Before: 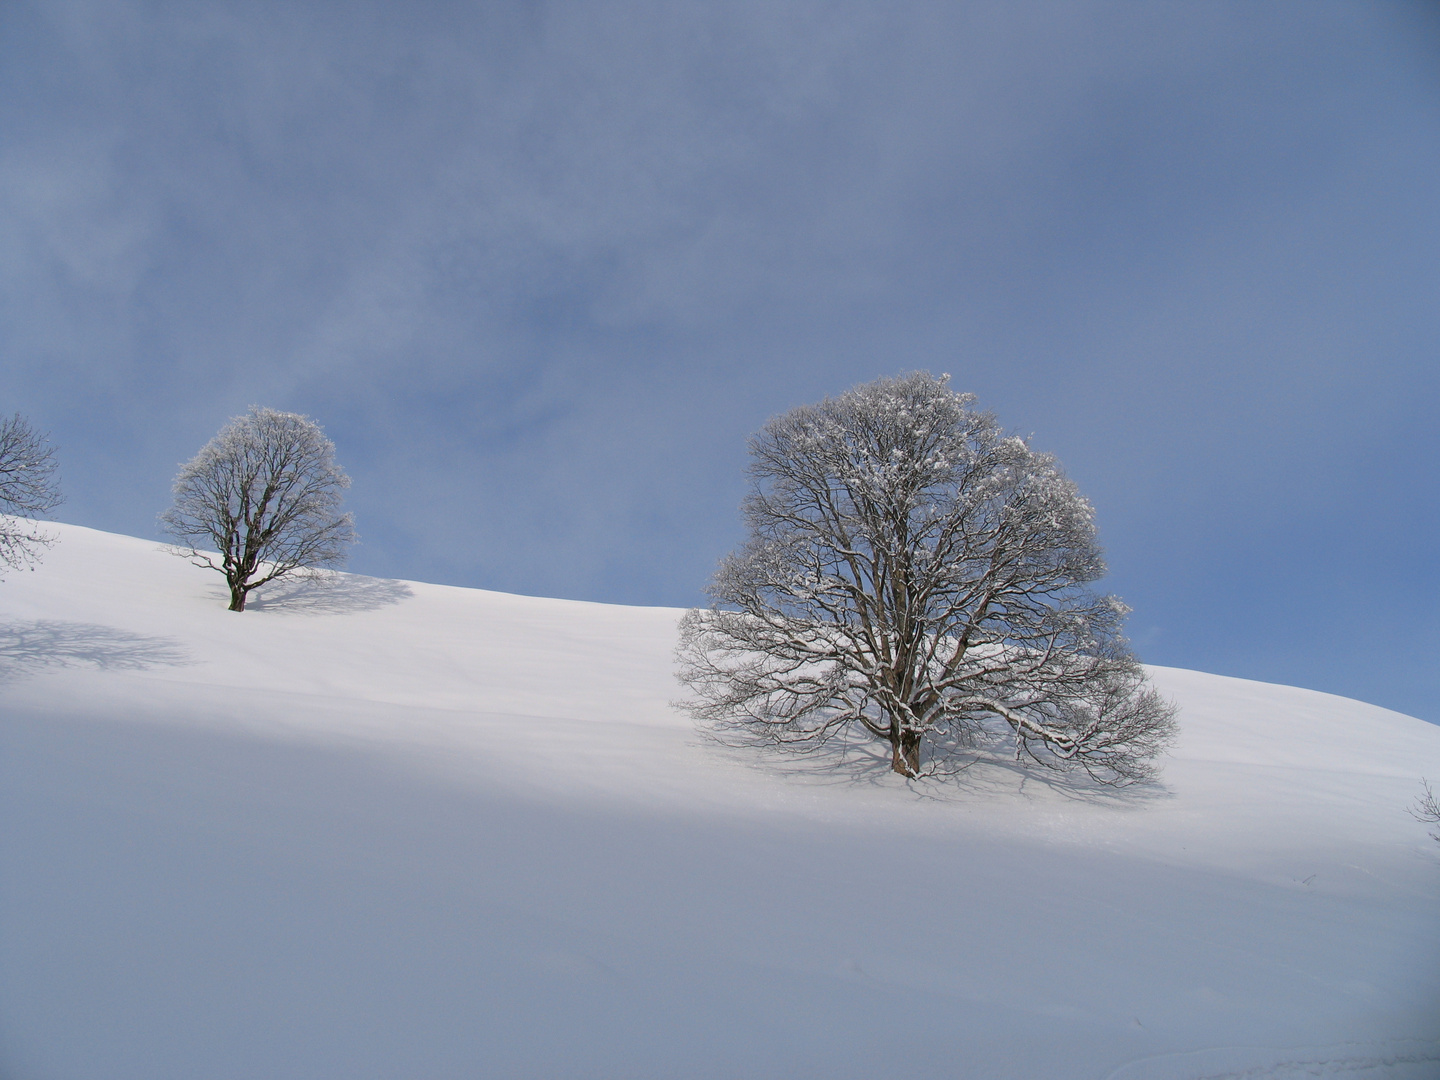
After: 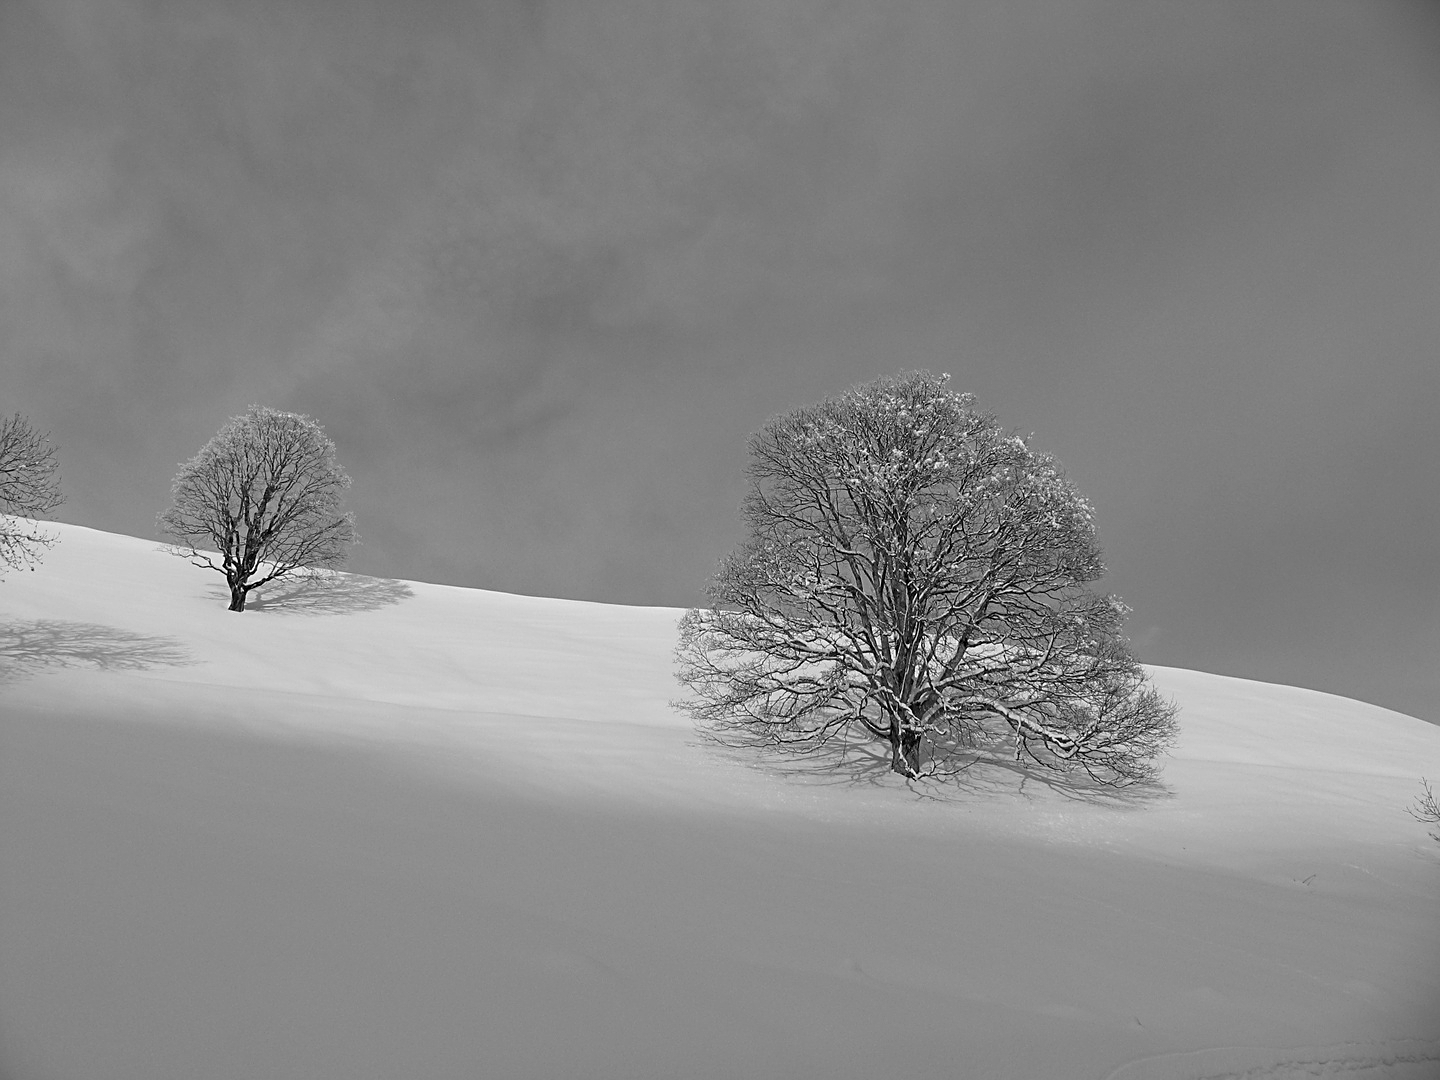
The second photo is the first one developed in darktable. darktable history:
haze removal: compatibility mode true, adaptive false
sharpen: on, module defaults
monochrome: size 3.1
